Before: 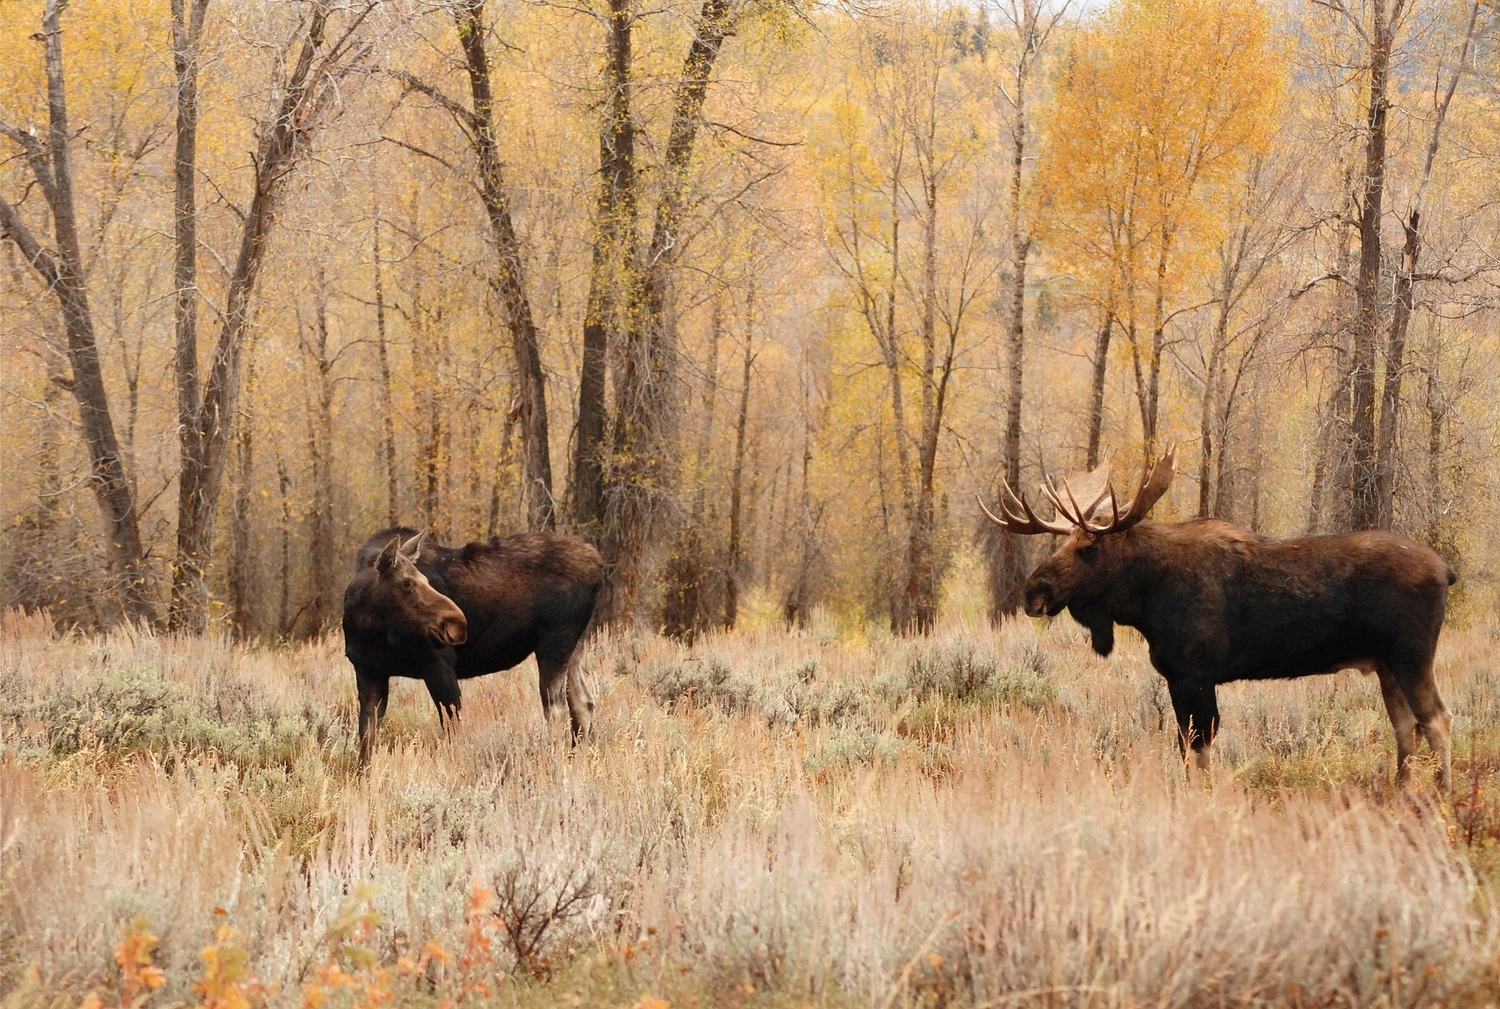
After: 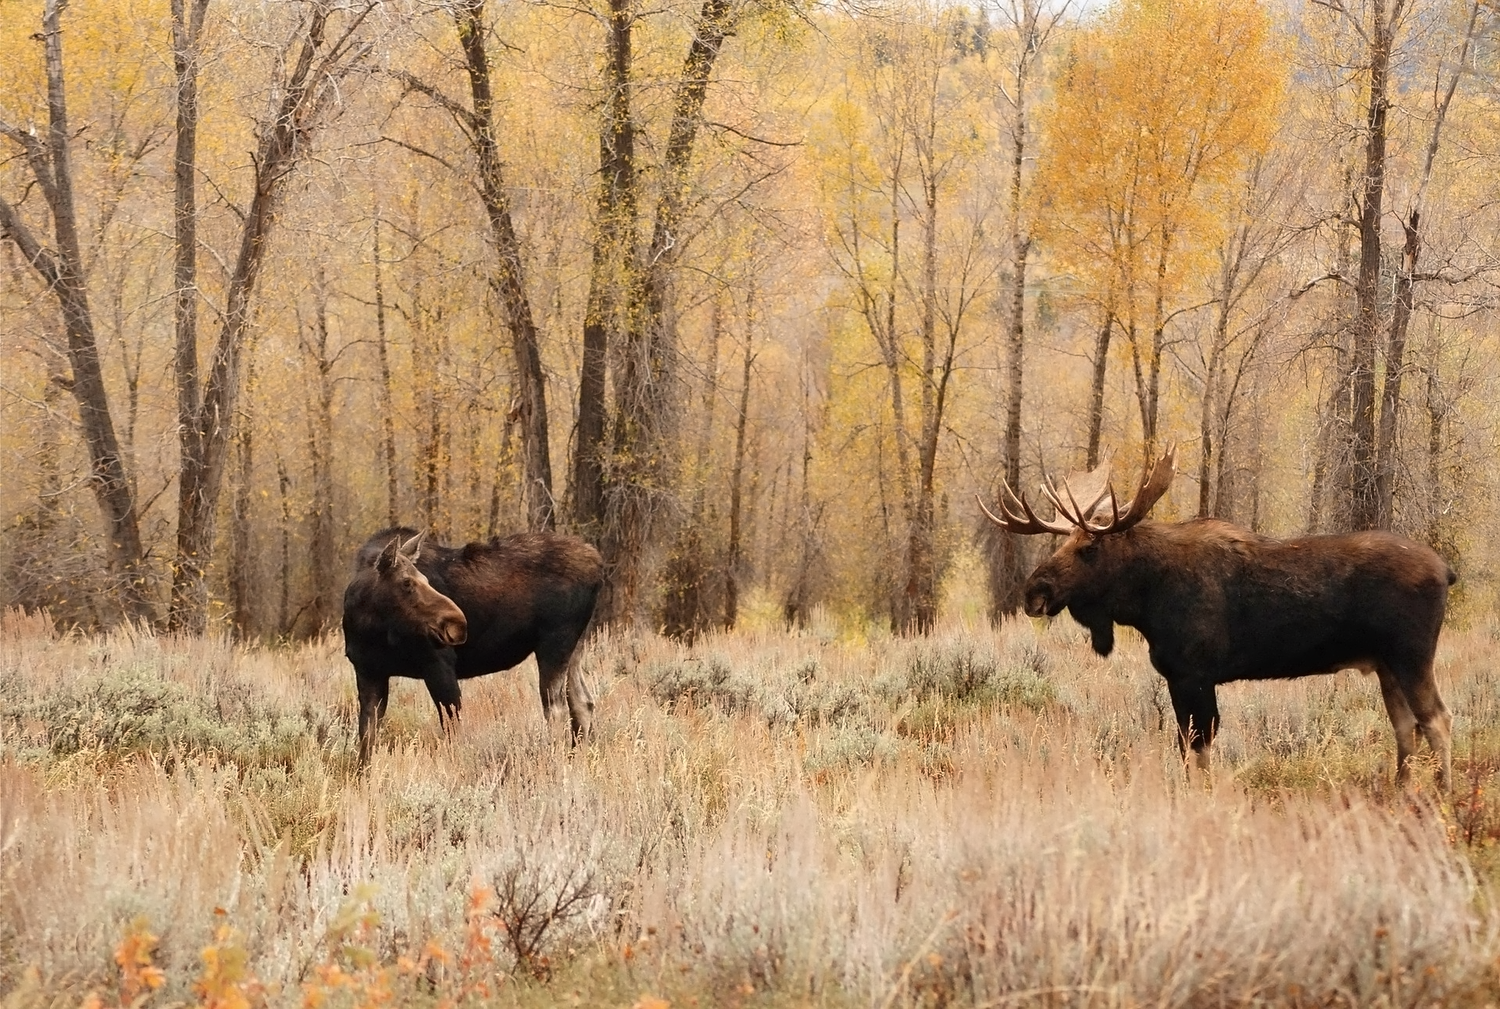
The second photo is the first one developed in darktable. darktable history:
contrast equalizer: octaves 7, y [[0.5 ×4, 0.524, 0.59], [0.5 ×6], [0.5 ×6], [0, 0, 0, 0.01, 0.045, 0.012], [0, 0, 0, 0.044, 0.195, 0.131]]
